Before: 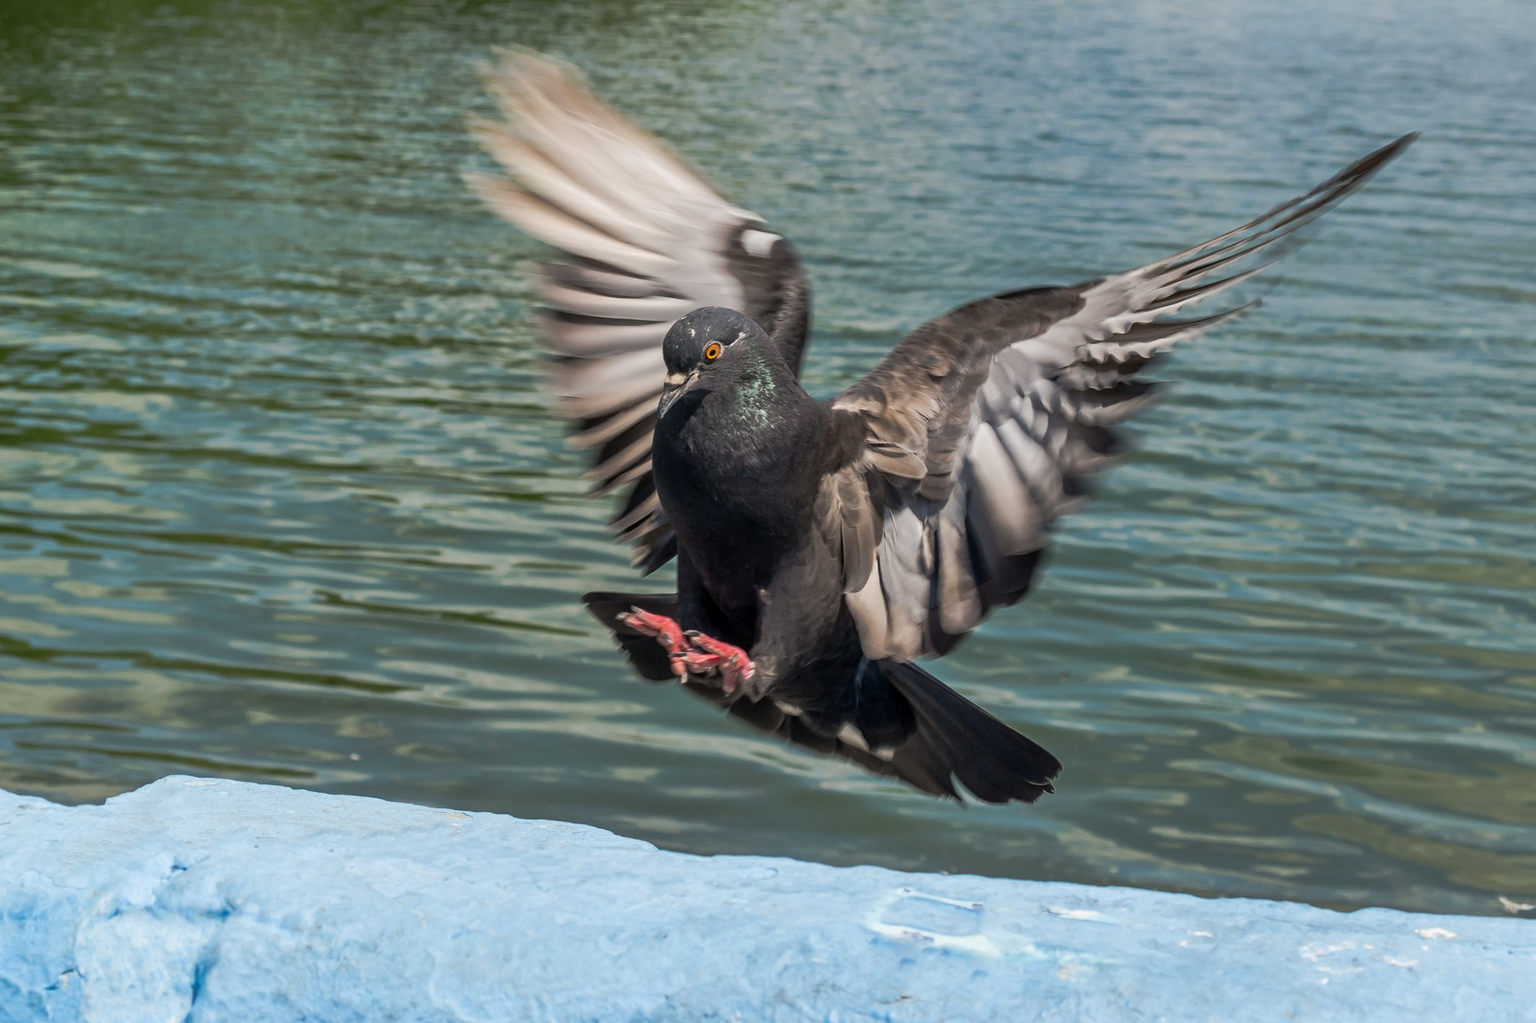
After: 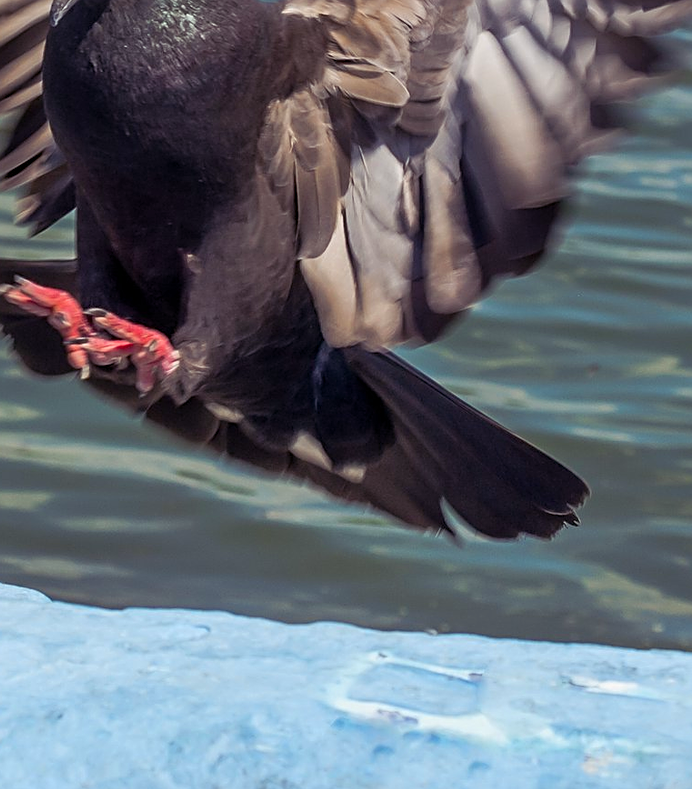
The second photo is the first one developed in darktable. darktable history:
color balance rgb: shadows lift › luminance 0.562%, shadows lift › chroma 7.023%, shadows lift › hue 299.97°, perceptual saturation grading › global saturation 19.928%
sharpen: on, module defaults
crop: left 40.424%, top 39.019%, right 25.751%, bottom 3.084%
